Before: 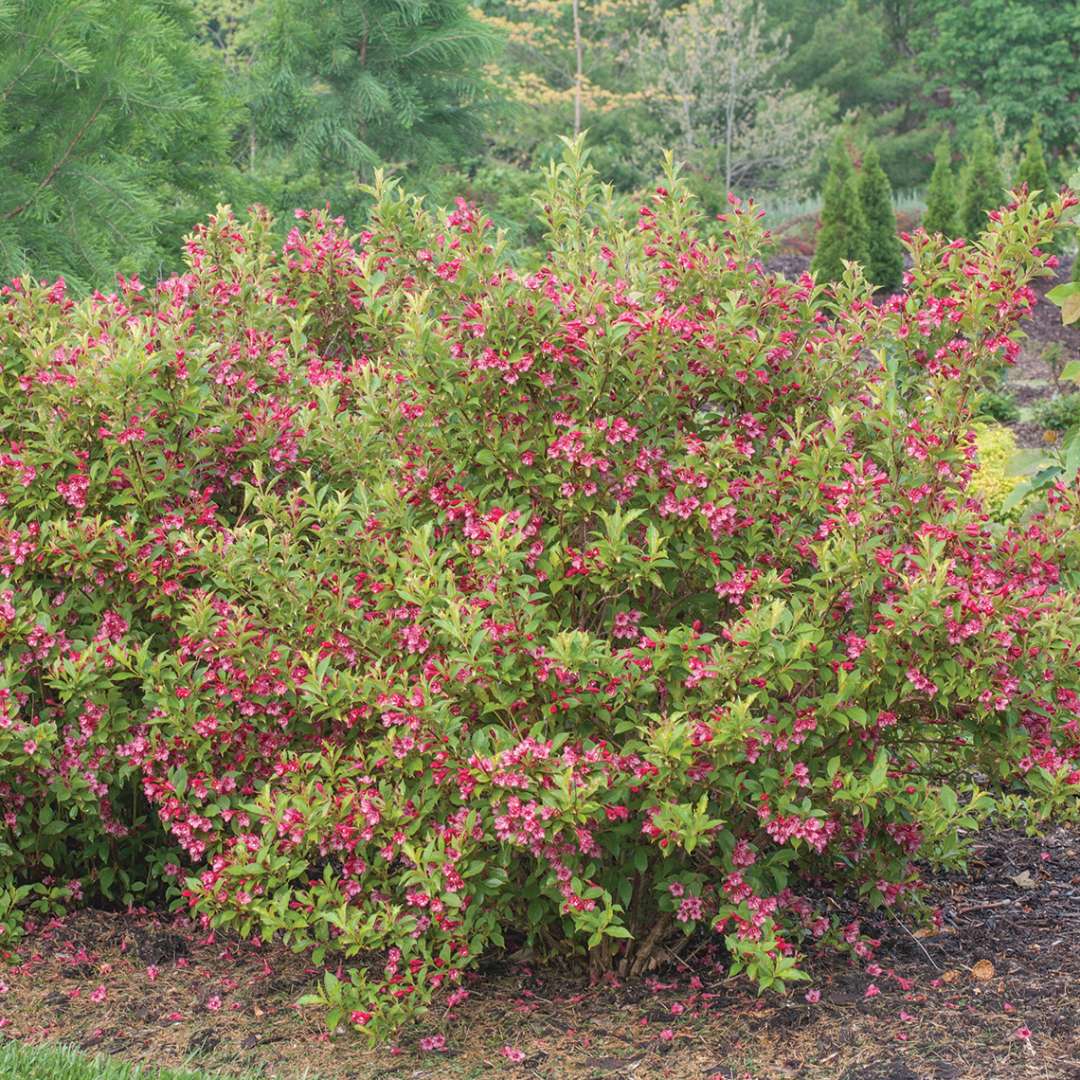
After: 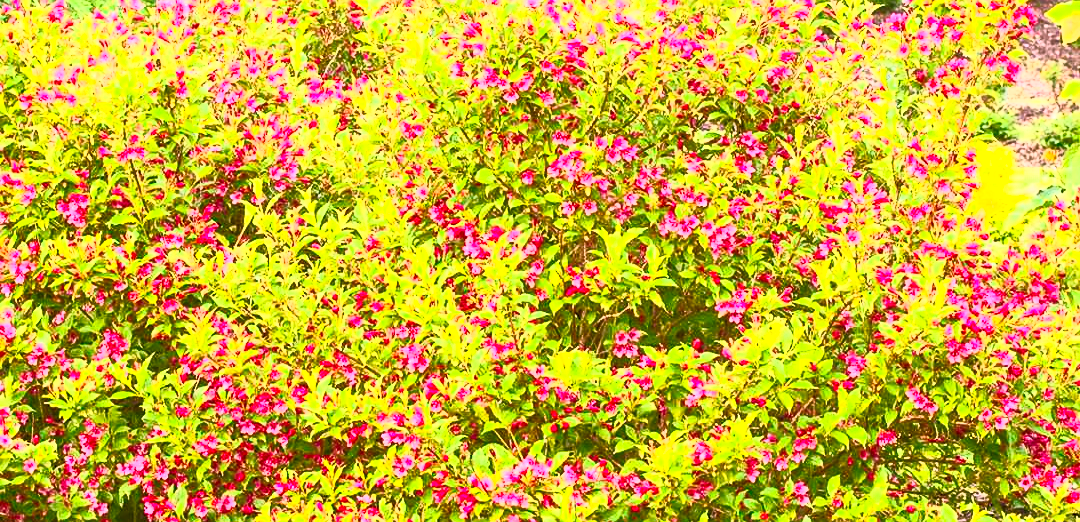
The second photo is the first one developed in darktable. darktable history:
rotate and perspective: crop left 0, crop top 0
sharpen: radius 1.272, amount 0.305, threshold 0
color correction: highlights a* 8.98, highlights b* 15.09, shadows a* -0.49, shadows b* 26.52
crop and rotate: top 26.056%, bottom 25.543%
contrast brightness saturation: contrast 1, brightness 1, saturation 1
